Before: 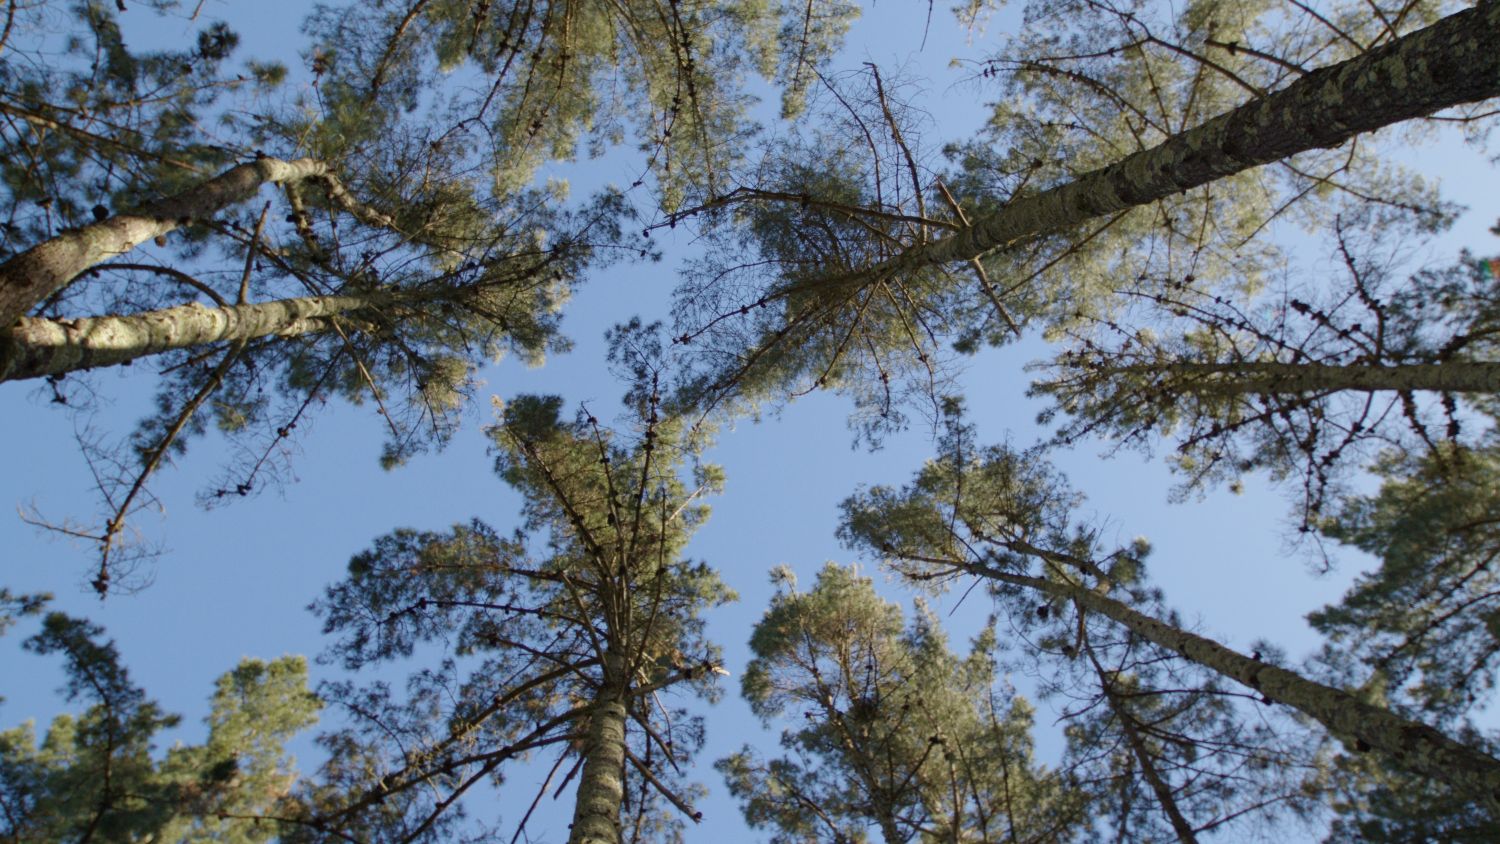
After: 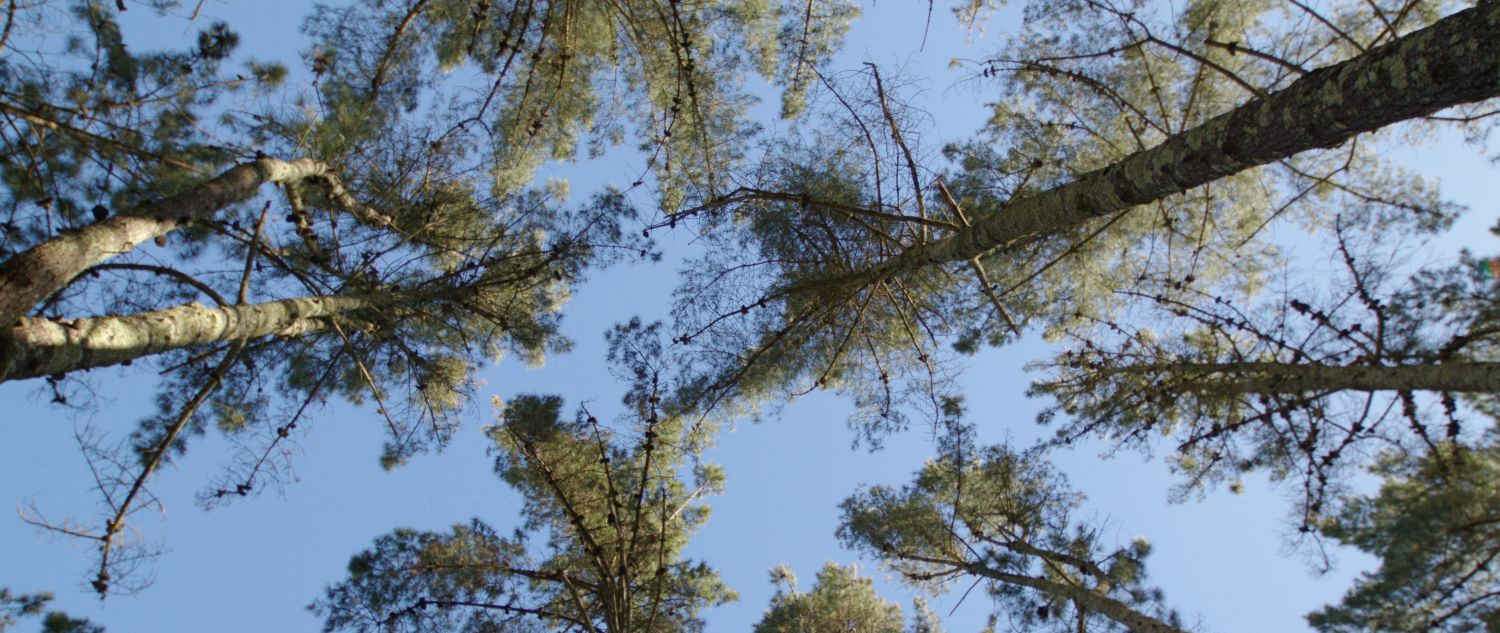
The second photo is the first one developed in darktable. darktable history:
exposure: exposure 0.161 EV, compensate highlight preservation false
crop: bottom 24.988%
